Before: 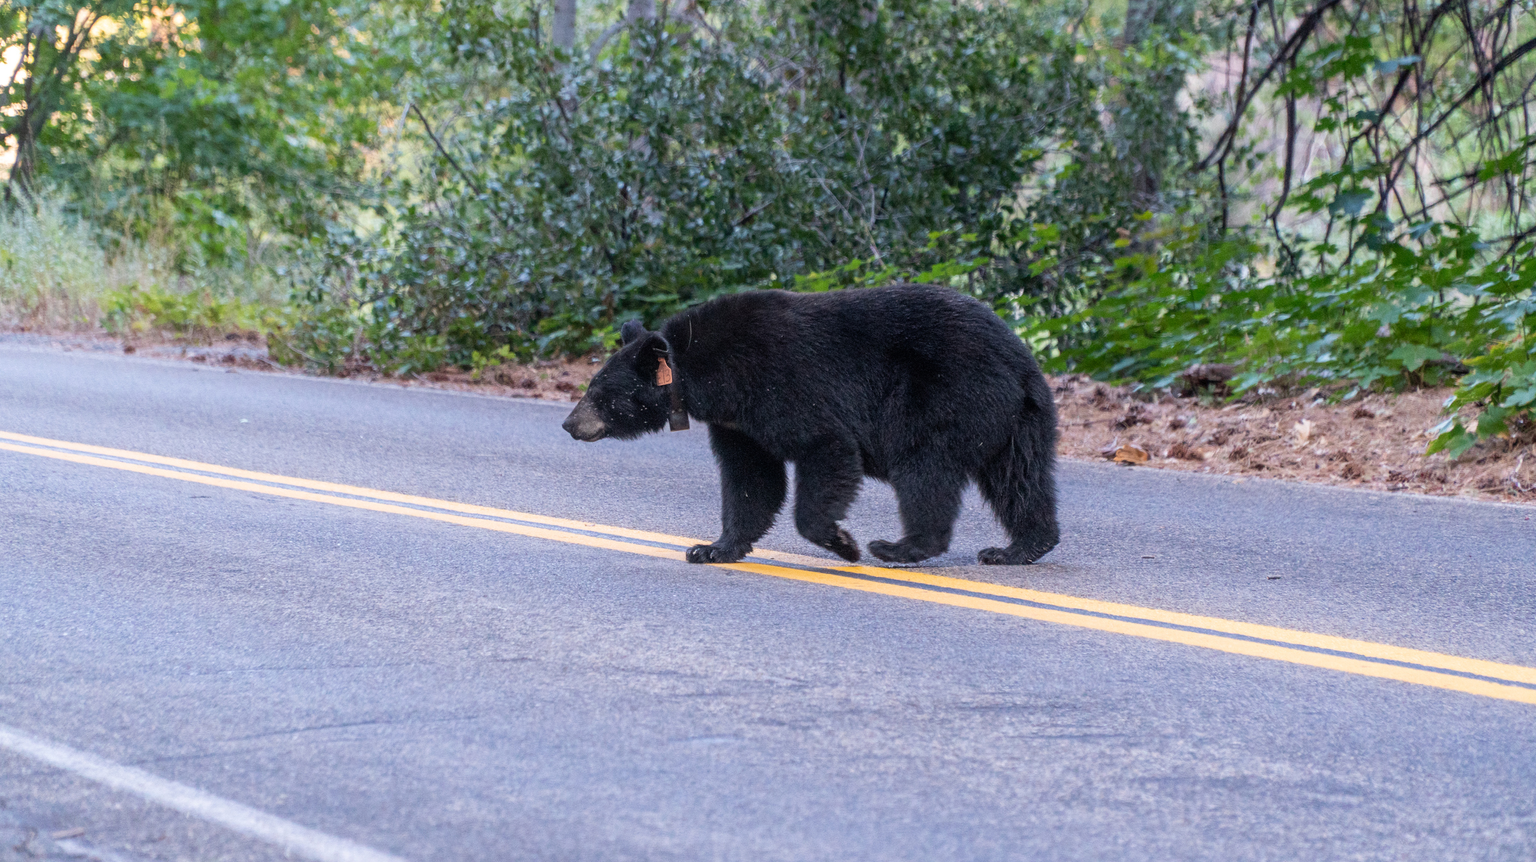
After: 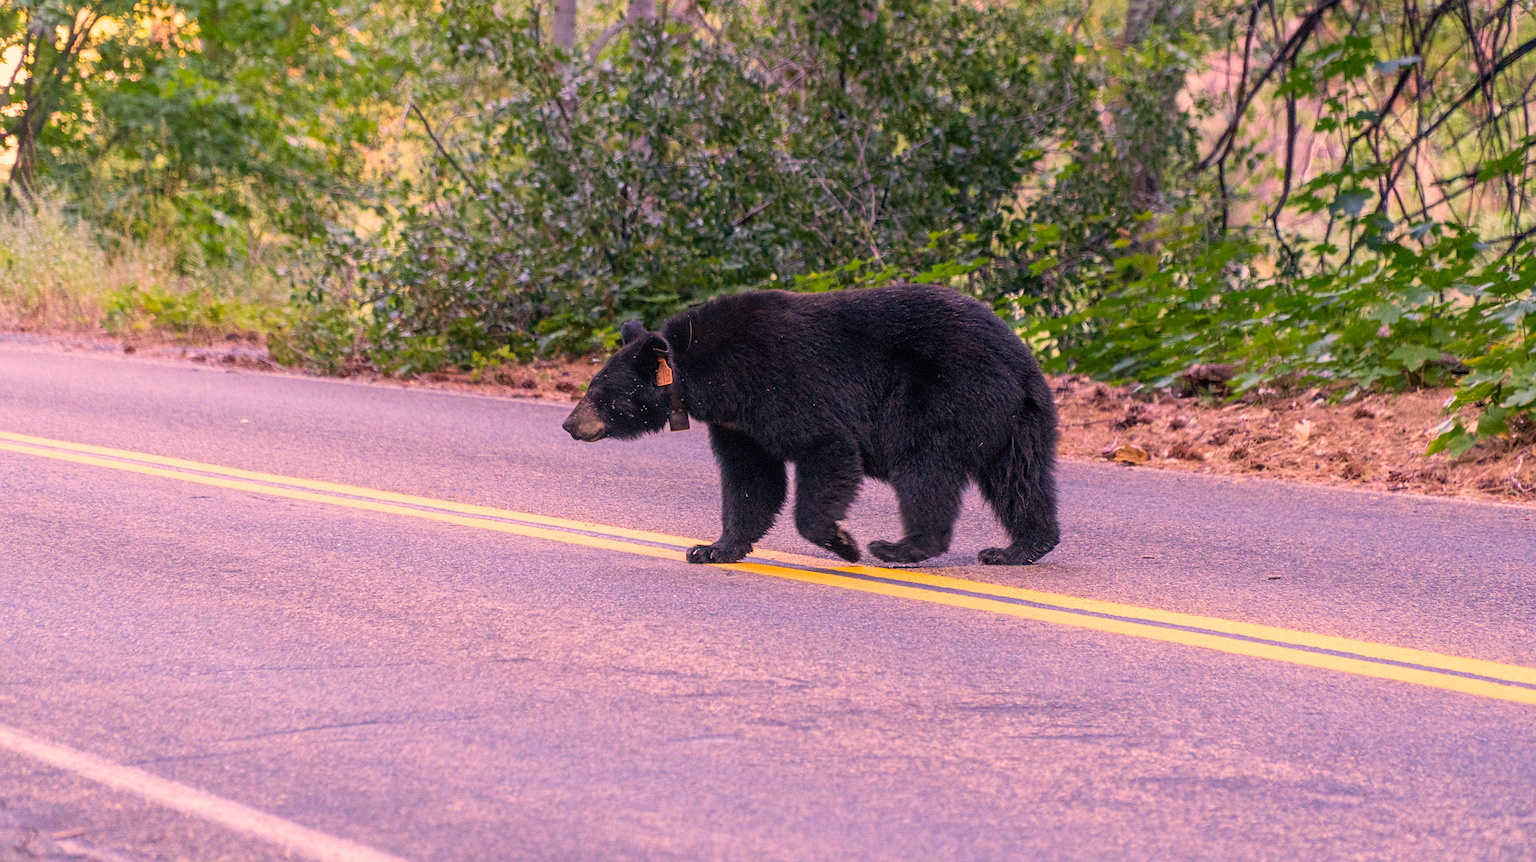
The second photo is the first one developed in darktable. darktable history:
contrast brightness saturation: saturation 0.133
velvia: on, module defaults
sharpen: amount 0.215
color correction: highlights a* 21.78, highlights b* 21.68
